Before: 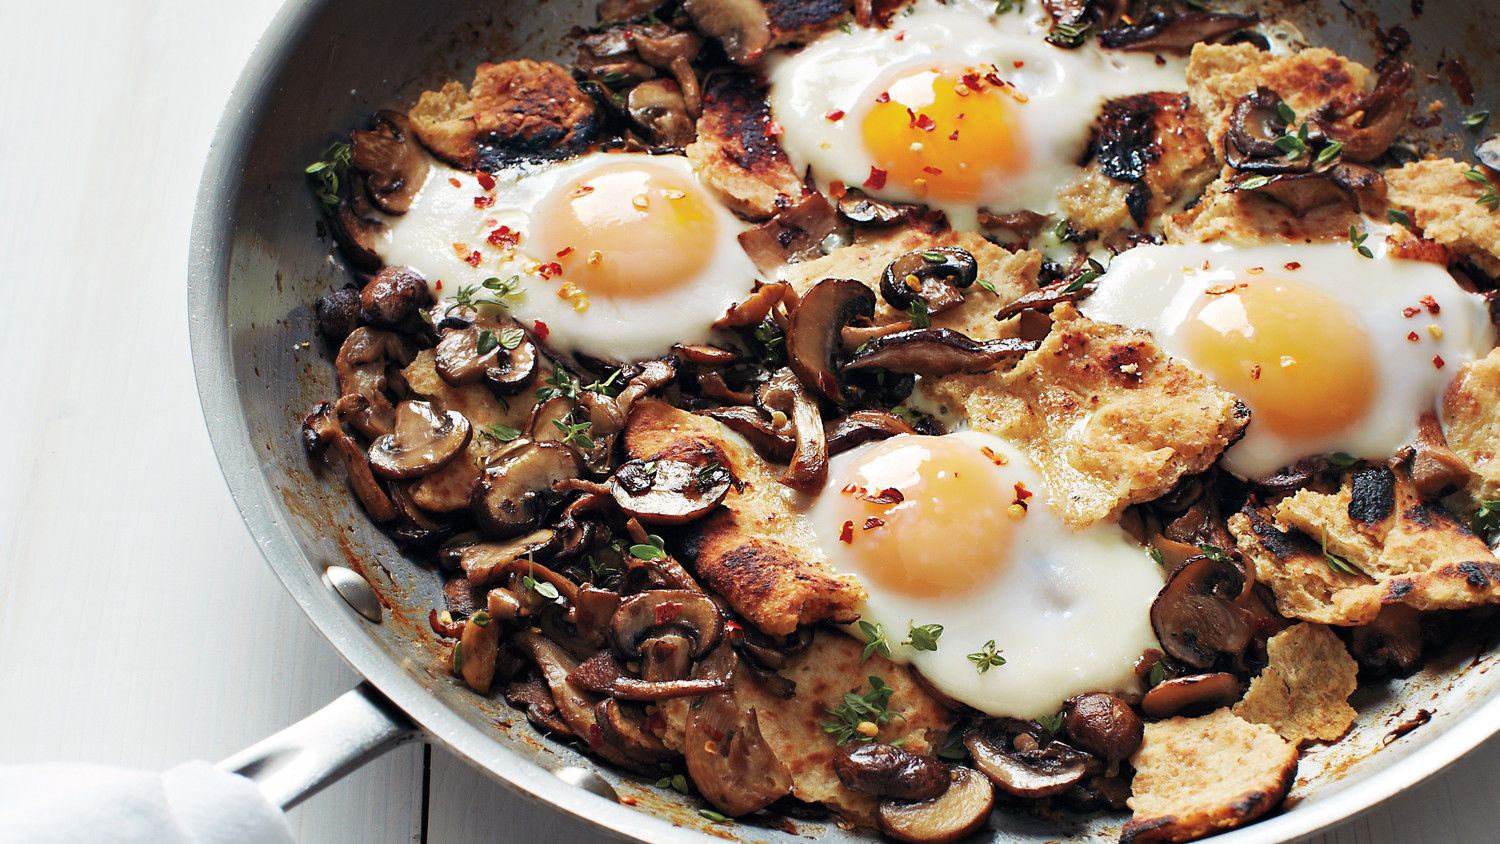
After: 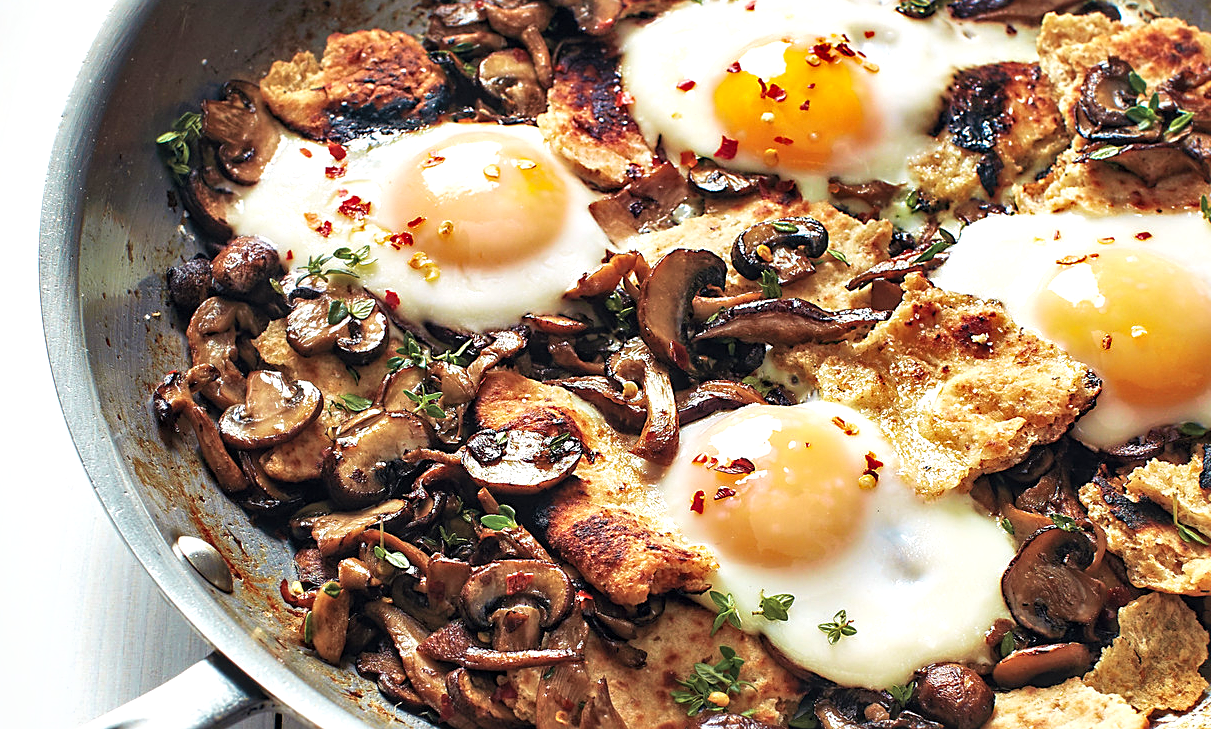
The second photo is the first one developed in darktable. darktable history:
crop: left 9.975%, top 3.583%, right 9.27%, bottom 9.324%
exposure: exposure 0.468 EV, compensate highlight preservation false
velvia: on, module defaults
sharpen: on, module defaults
local contrast: on, module defaults
shadows and highlights: low approximation 0.01, soften with gaussian
